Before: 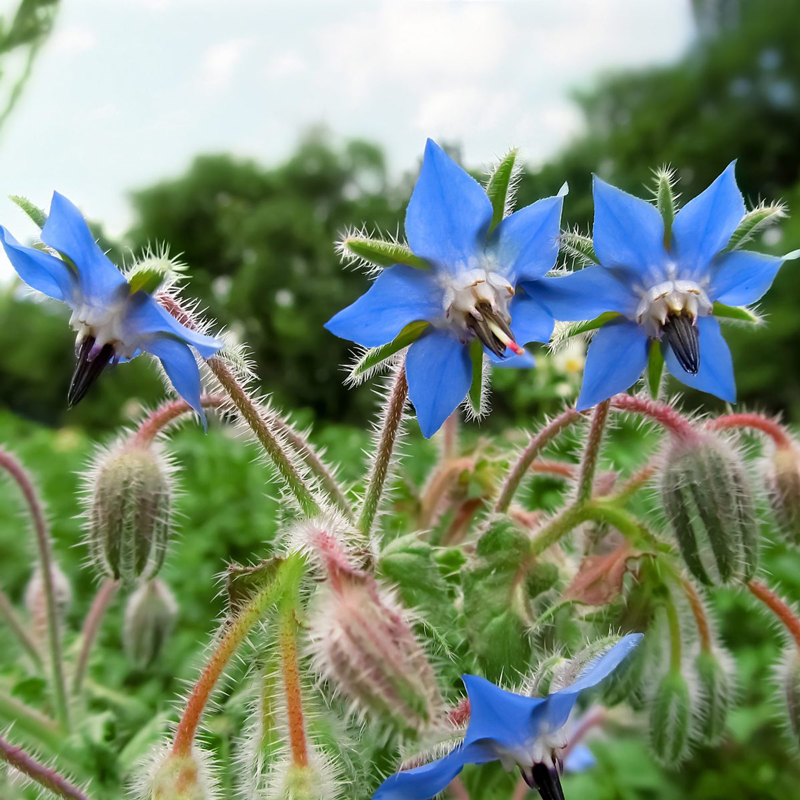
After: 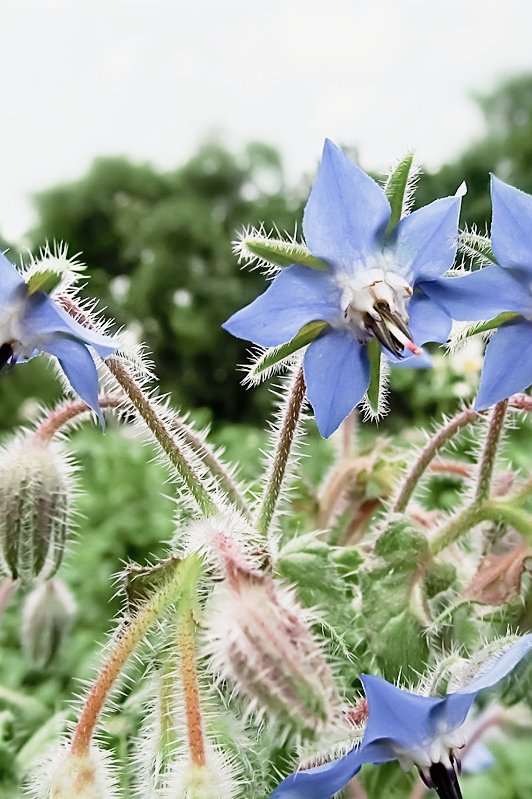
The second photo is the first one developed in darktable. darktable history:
contrast brightness saturation: contrast 0.099, saturation -0.356
sharpen: on, module defaults
tone curve: curves: ch0 [(0, 0.005) (0.103, 0.097) (0.18, 0.22) (0.378, 0.482) (0.504, 0.631) (0.663, 0.801) (0.834, 0.914) (1, 0.971)]; ch1 [(0, 0) (0.172, 0.123) (0.324, 0.253) (0.396, 0.388) (0.478, 0.461) (0.499, 0.498) (0.545, 0.587) (0.604, 0.692) (0.704, 0.818) (1, 1)]; ch2 [(0, 0) (0.411, 0.424) (0.496, 0.5) (0.521, 0.537) (0.555, 0.585) (0.628, 0.703) (1, 1)], preserve colors none
tone equalizer: edges refinement/feathering 500, mask exposure compensation -1.57 EV, preserve details no
crop and rotate: left 12.816%, right 20.659%
